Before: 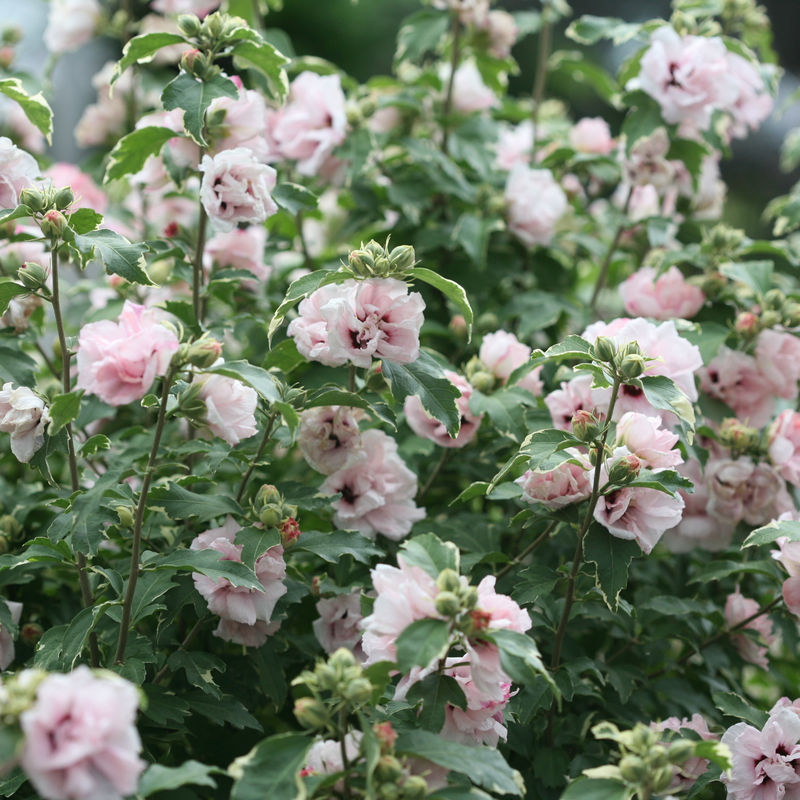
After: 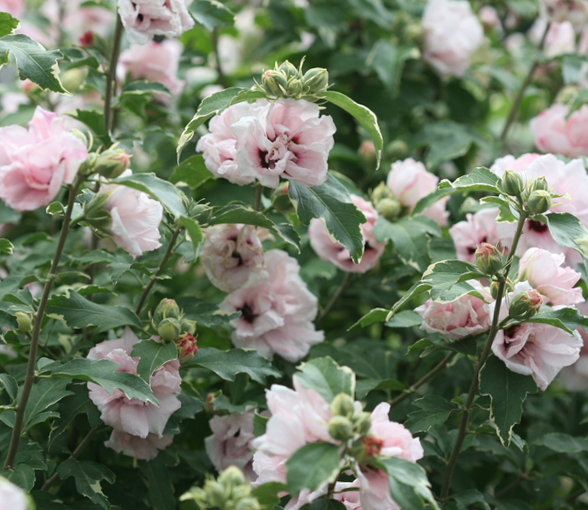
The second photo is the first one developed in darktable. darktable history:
crop and rotate: angle -3.37°, left 9.79%, top 20.73%, right 12.42%, bottom 11.82%
